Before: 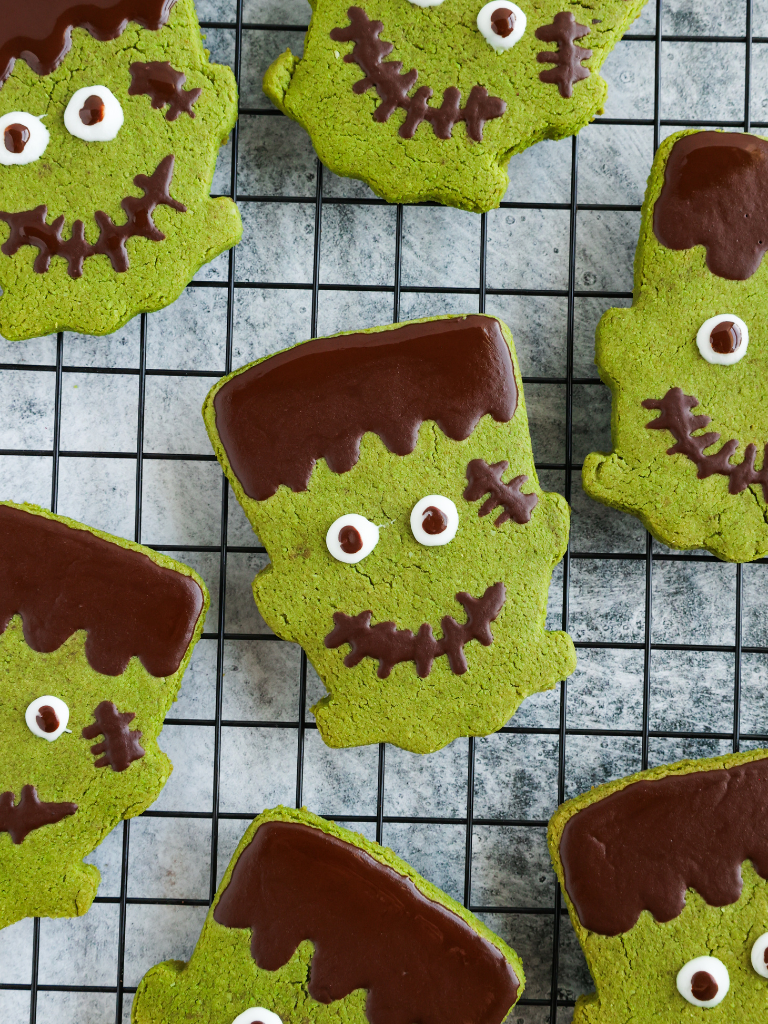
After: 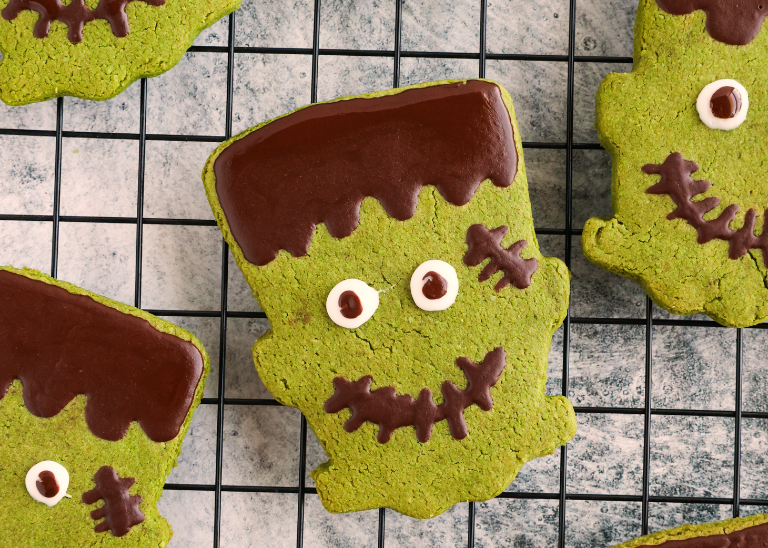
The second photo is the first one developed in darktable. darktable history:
crop and rotate: top 23.043%, bottom 23.437%
white balance: red 1.127, blue 0.943
